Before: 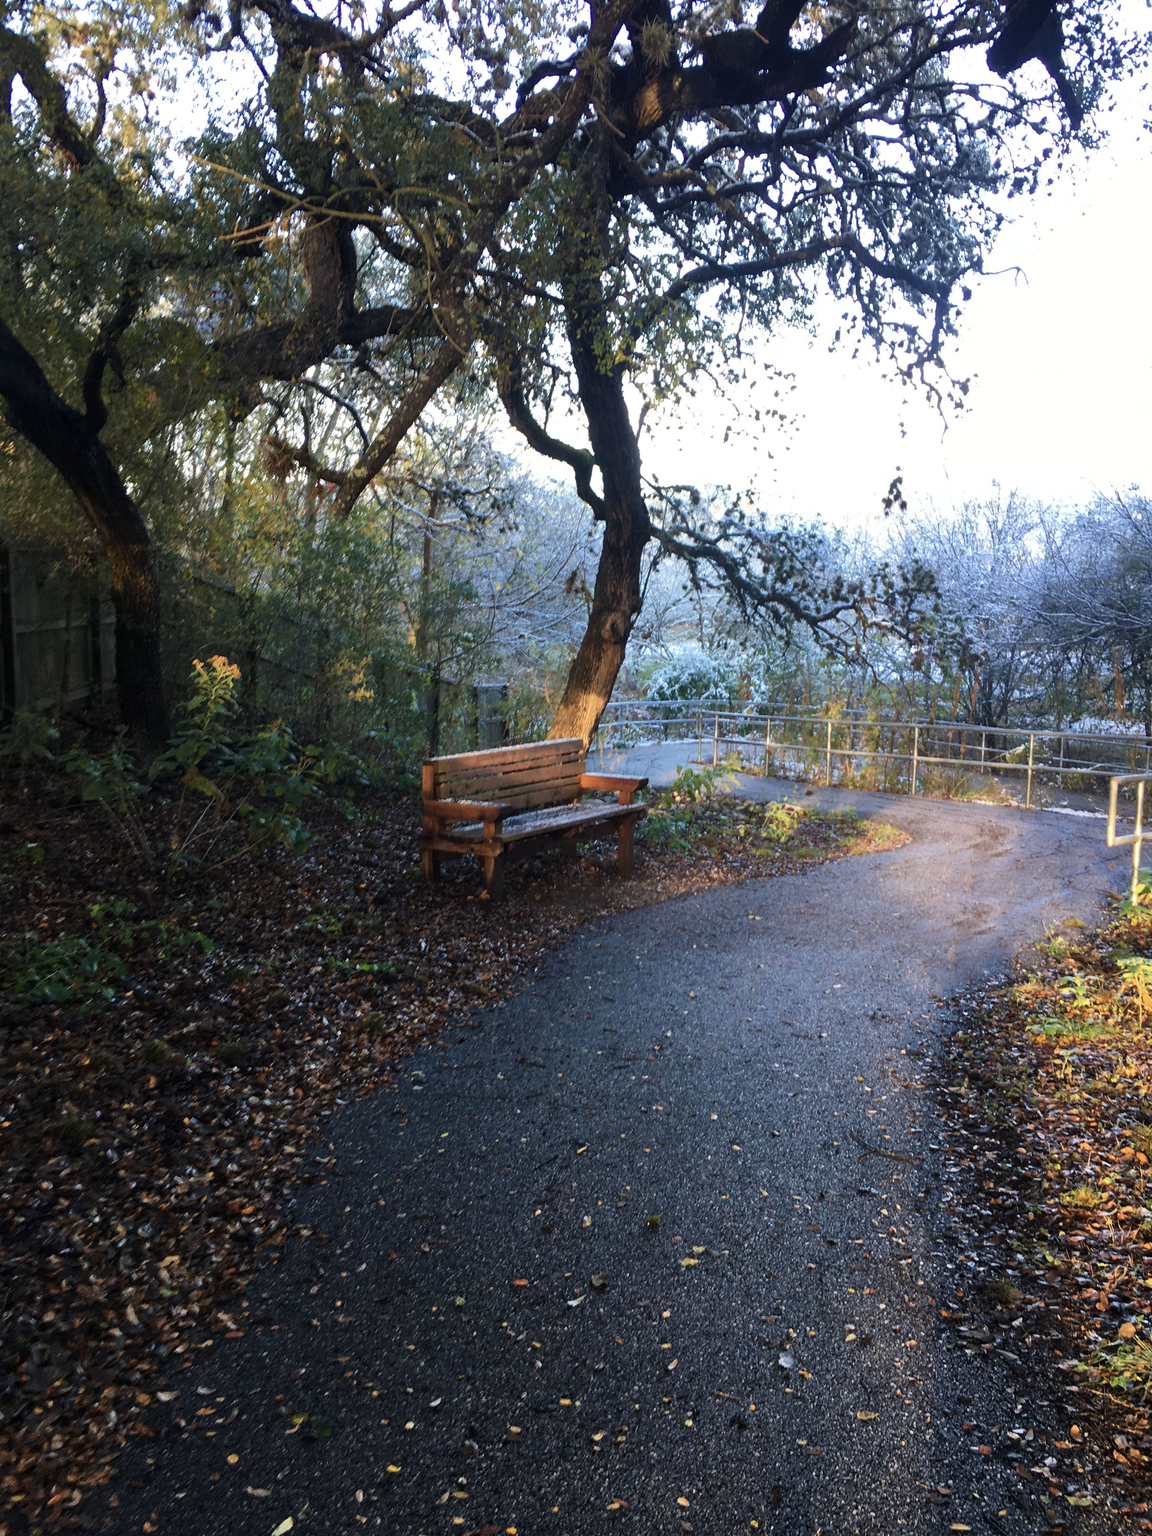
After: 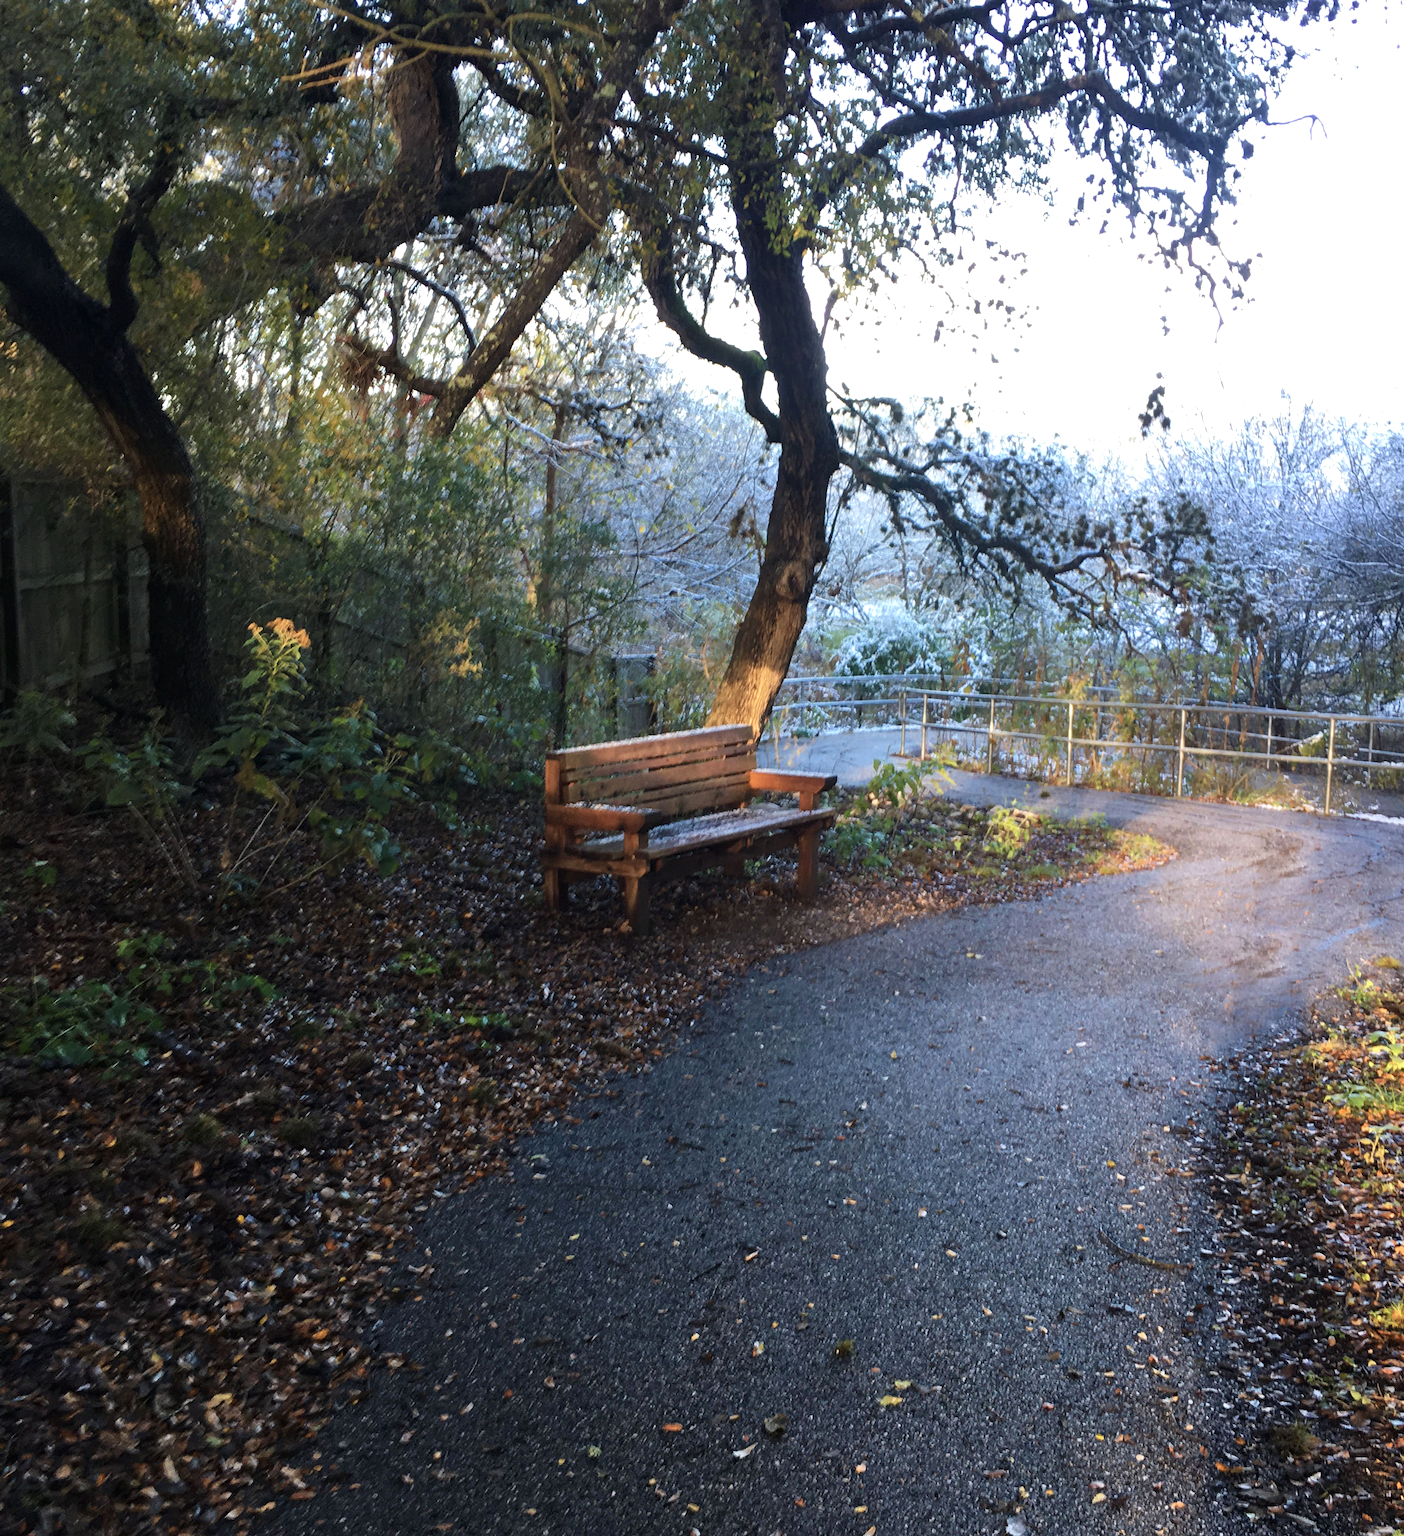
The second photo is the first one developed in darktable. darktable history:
exposure: black level correction 0, exposure 0.199 EV, compensate exposure bias true, compensate highlight preservation false
crop and rotate: angle 0.06°, top 11.509%, right 5.478%, bottom 10.947%
